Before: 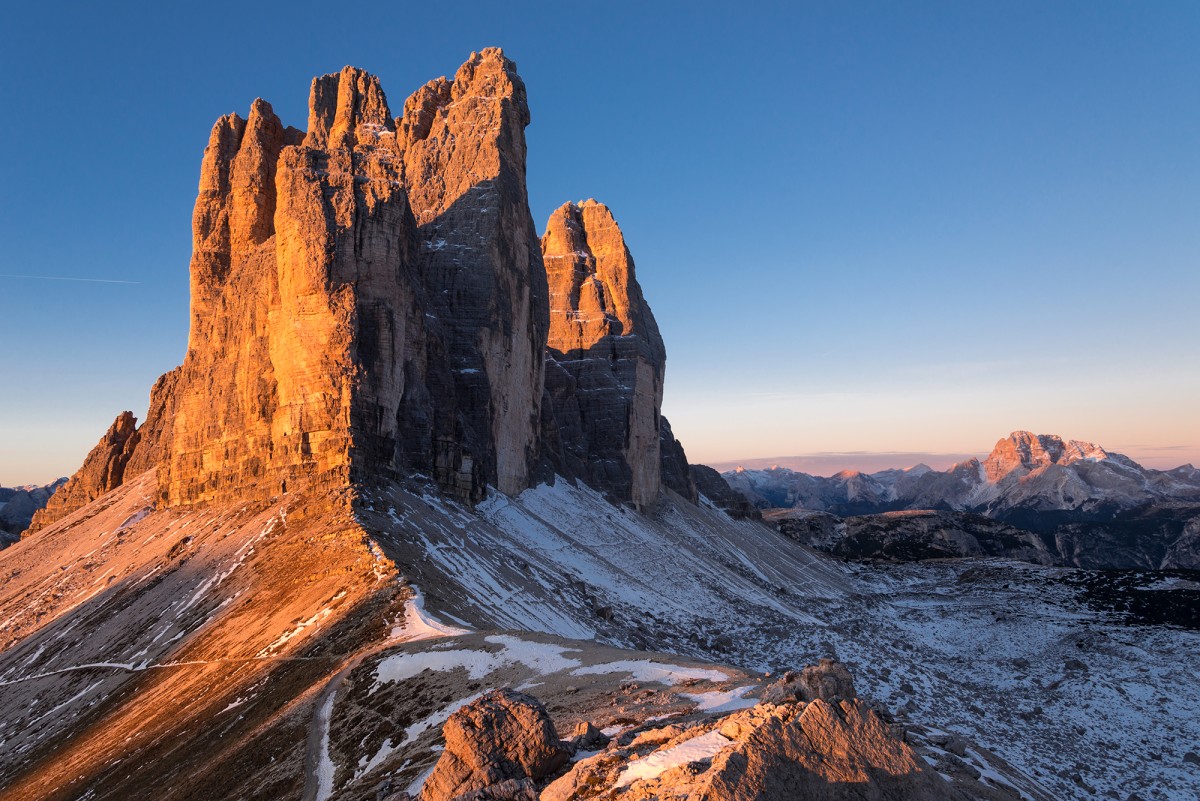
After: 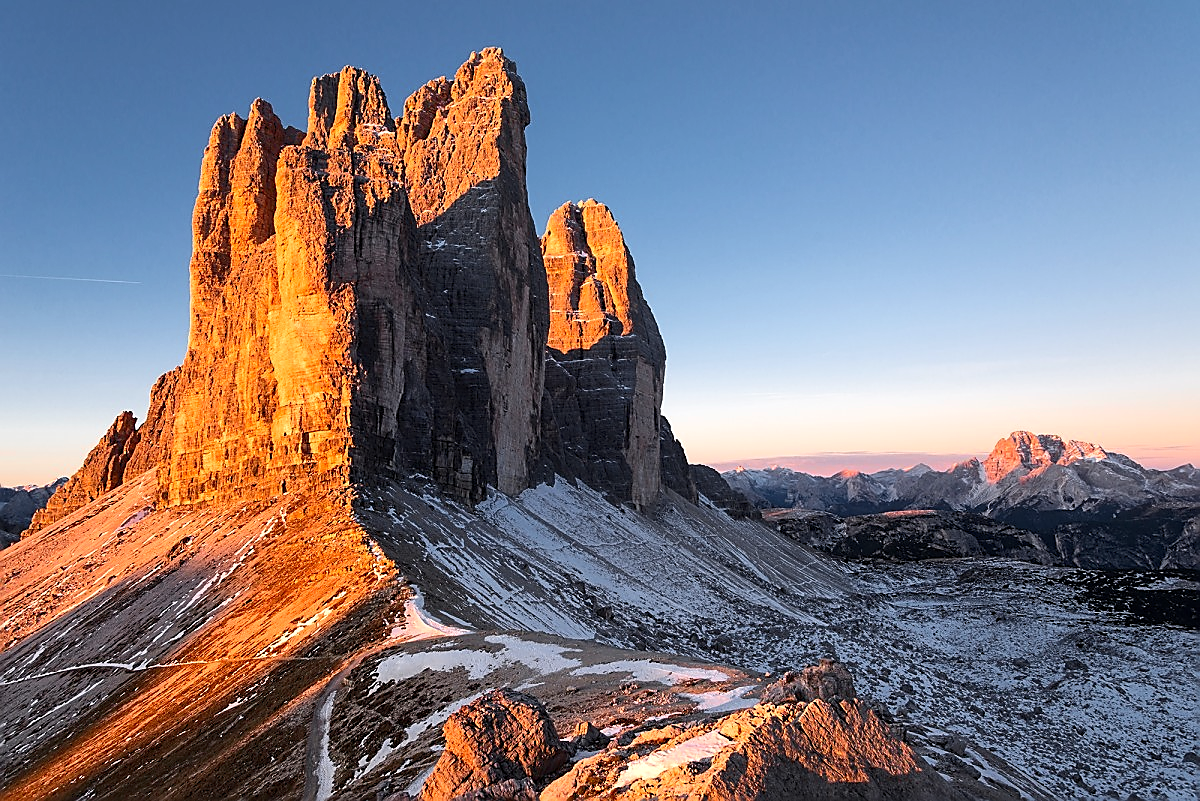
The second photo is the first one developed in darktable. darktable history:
color zones: curves: ch1 [(0, 0.679) (0.143, 0.647) (0.286, 0.261) (0.378, -0.011) (0.571, 0.396) (0.714, 0.399) (0.857, 0.406) (1, 0.679)]
contrast brightness saturation: contrast 0.15, brightness 0.046
sharpen: radius 1.39, amount 1.257, threshold 0.632
levels: levels [0, 0.476, 0.951]
